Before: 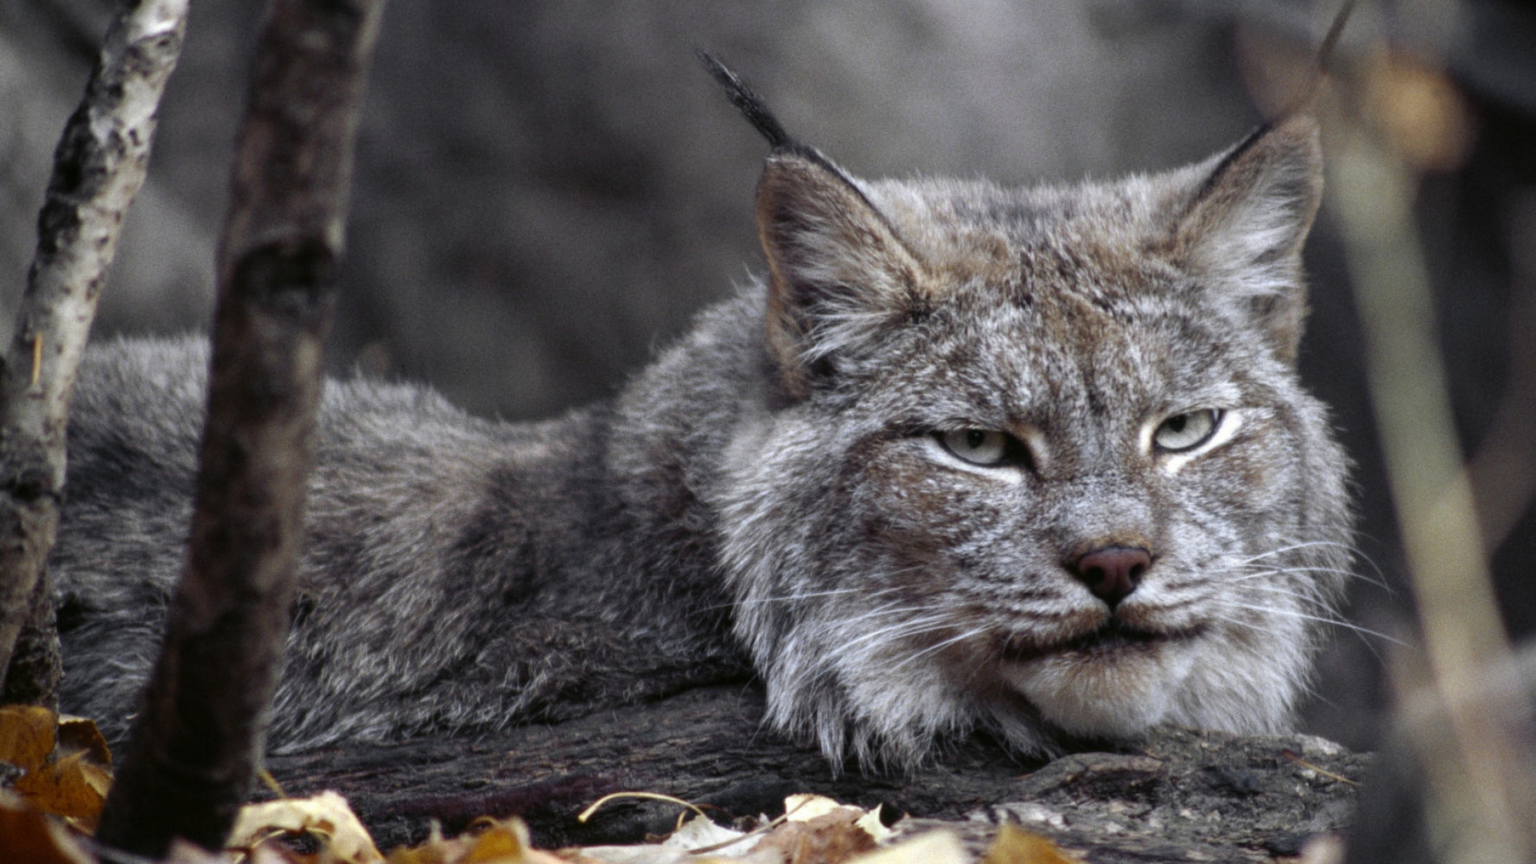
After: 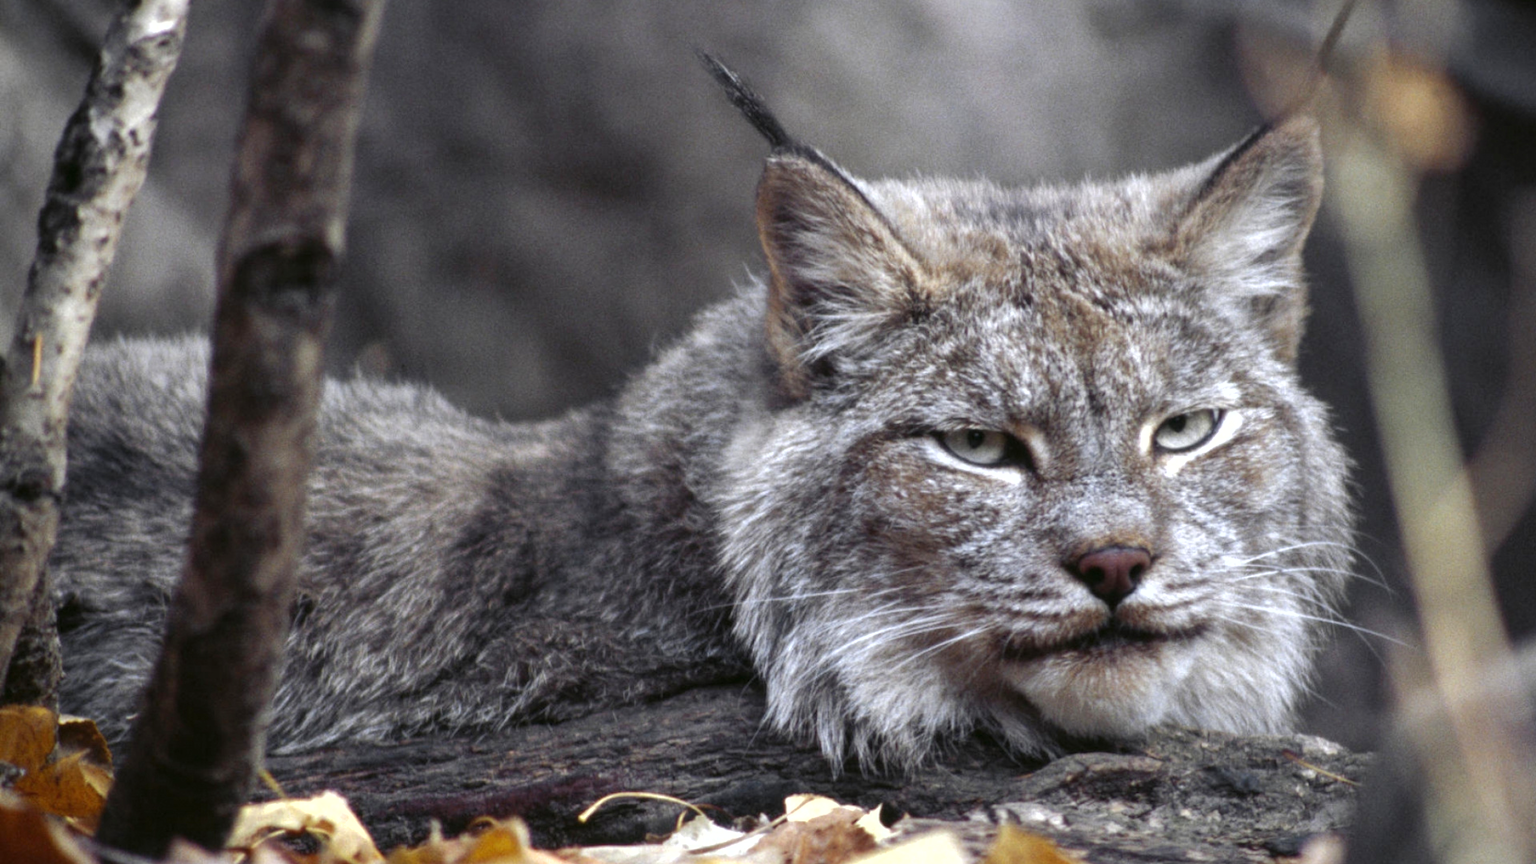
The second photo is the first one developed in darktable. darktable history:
shadows and highlights: shadows 24.98, white point adjustment -3.15, highlights -30.11
exposure: black level correction 0, exposure 0.593 EV, compensate highlight preservation false
